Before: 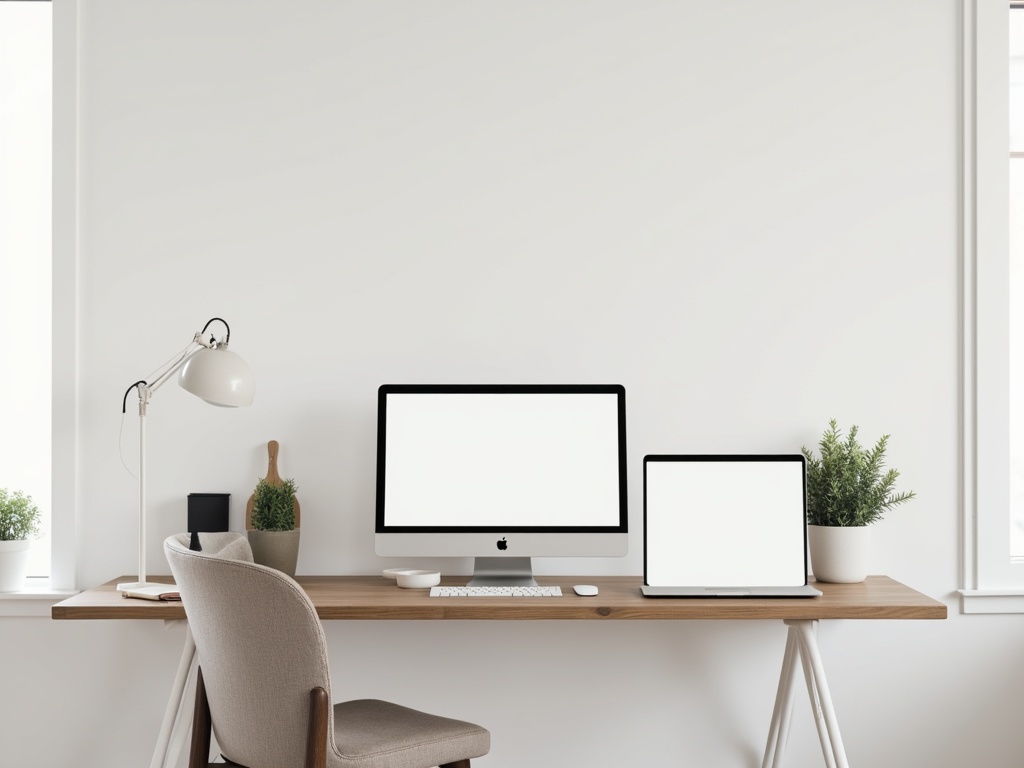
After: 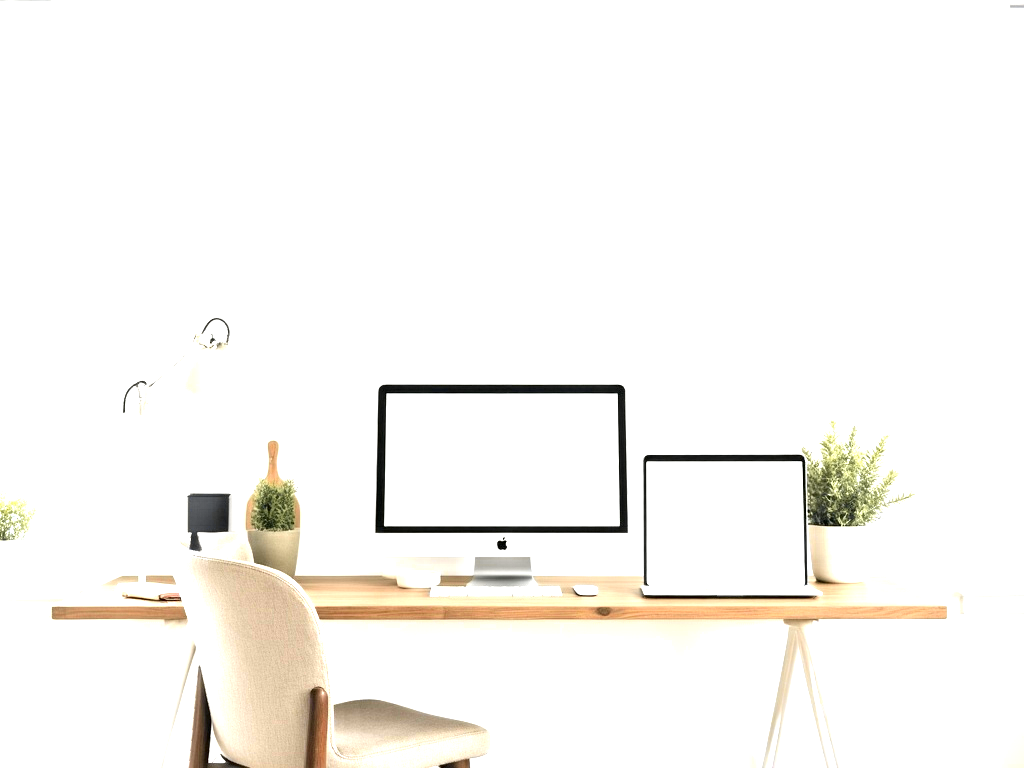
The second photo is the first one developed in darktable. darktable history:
tone curve: curves: ch0 [(0, 0) (0.07, 0.052) (0.23, 0.254) (0.486, 0.53) (0.822, 0.825) (0.994, 0.955)]; ch1 [(0, 0) (0.226, 0.261) (0.379, 0.442) (0.469, 0.472) (0.495, 0.495) (0.514, 0.504) (0.561, 0.568) (0.59, 0.612) (1, 1)]; ch2 [(0, 0) (0.269, 0.299) (0.459, 0.441) (0.498, 0.499) (0.523, 0.52) (0.551, 0.576) (0.629, 0.643) (0.659, 0.681) (0.718, 0.764) (1, 1)], color space Lab, independent channels, preserve colors none
exposure: black level correction 0, exposure 2.088 EV, compensate exposure bias true, compensate highlight preservation false
contrast equalizer: y [[0.513, 0.565, 0.608, 0.562, 0.512, 0.5], [0.5 ×6], [0.5, 0.5, 0.5, 0.528, 0.598, 0.658], [0 ×6], [0 ×6]]
